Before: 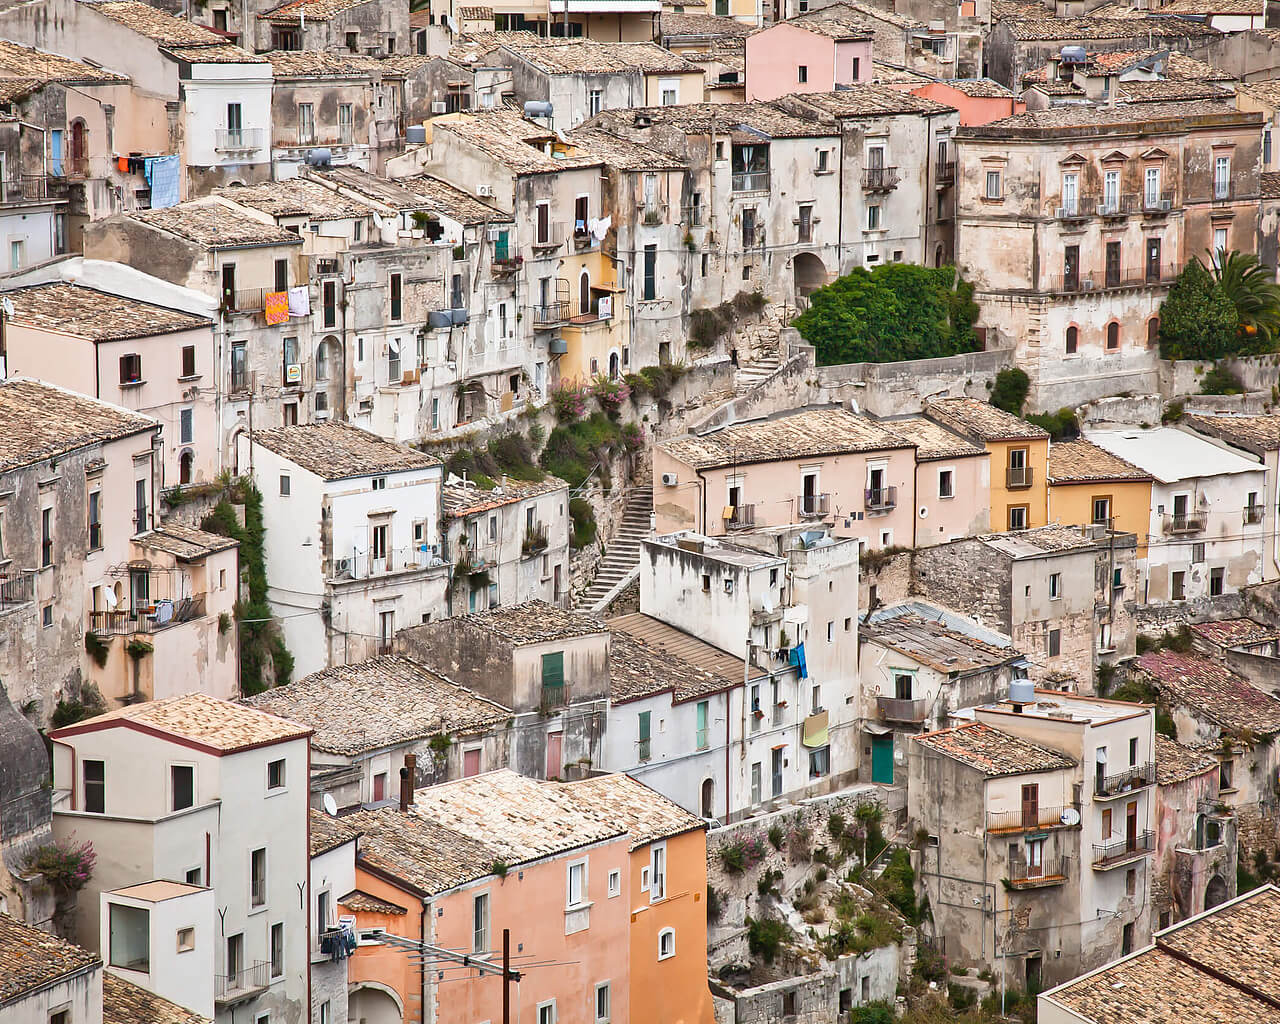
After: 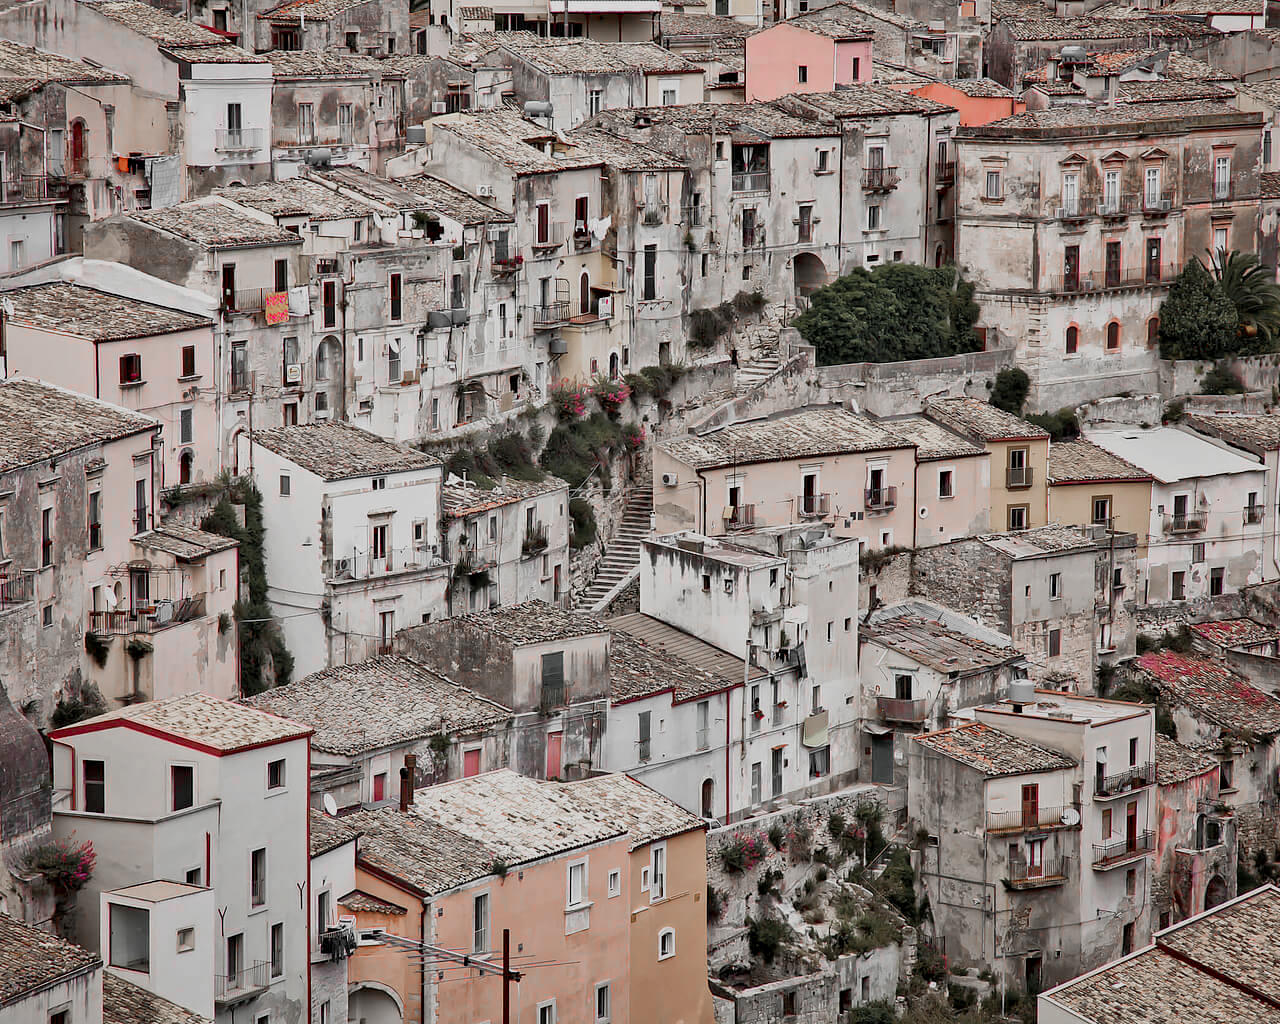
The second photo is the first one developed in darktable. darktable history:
exposure: black level correction 0.011, exposure -0.478 EV, compensate highlight preservation false
color zones: curves: ch1 [(0, 0.831) (0.08, 0.771) (0.157, 0.268) (0.241, 0.207) (0.562, -0.005) (0.714, -0.013) (0.876, 0.01) (1, 0.831)]
